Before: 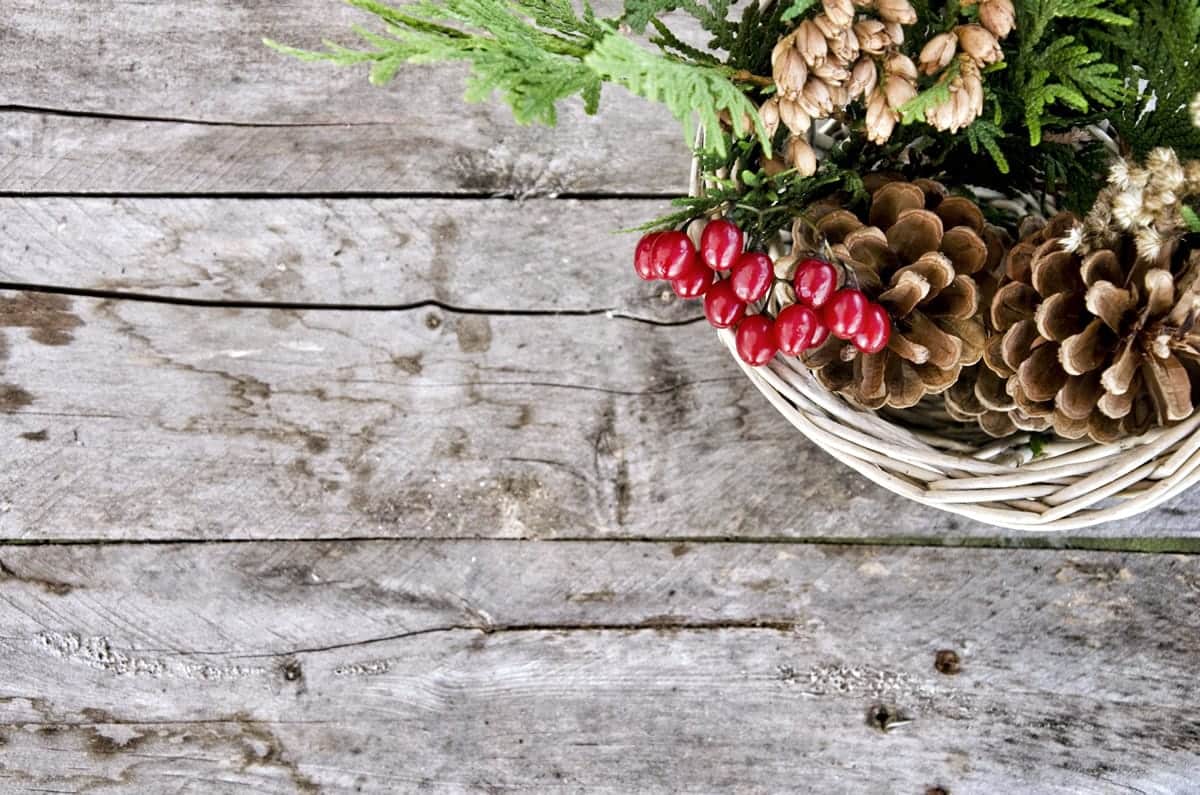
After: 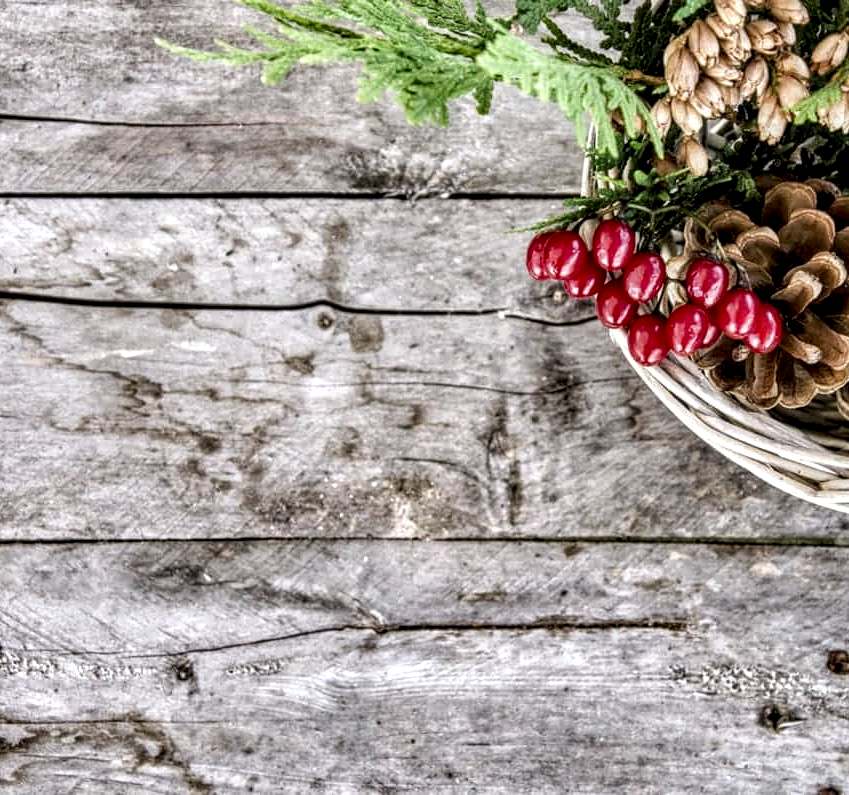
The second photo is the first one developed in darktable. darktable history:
local contrast: highlights 12%, shadows 38%, detail 183%, midtone range 0.471
contrast equalizer: octaves 7, y [[0.6 ×6], [0.55 ×6], [0 ×6], [0 ×6], [0 ×6]], mix -0.2
crop and rotate: left 9.061%, right 20.142%
